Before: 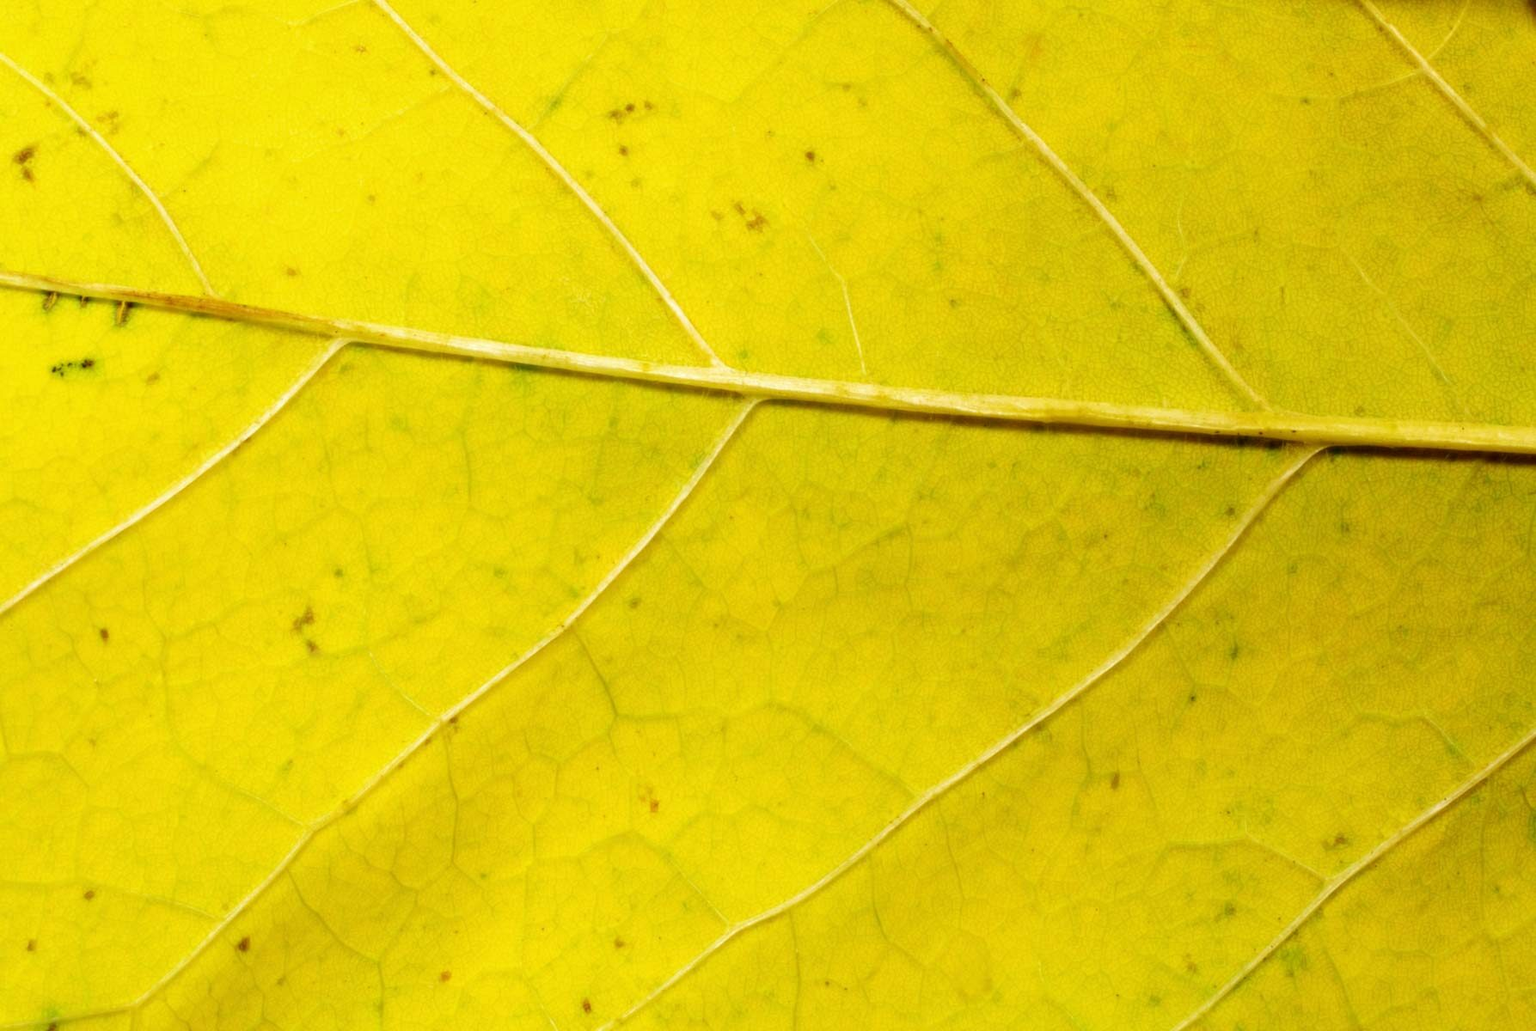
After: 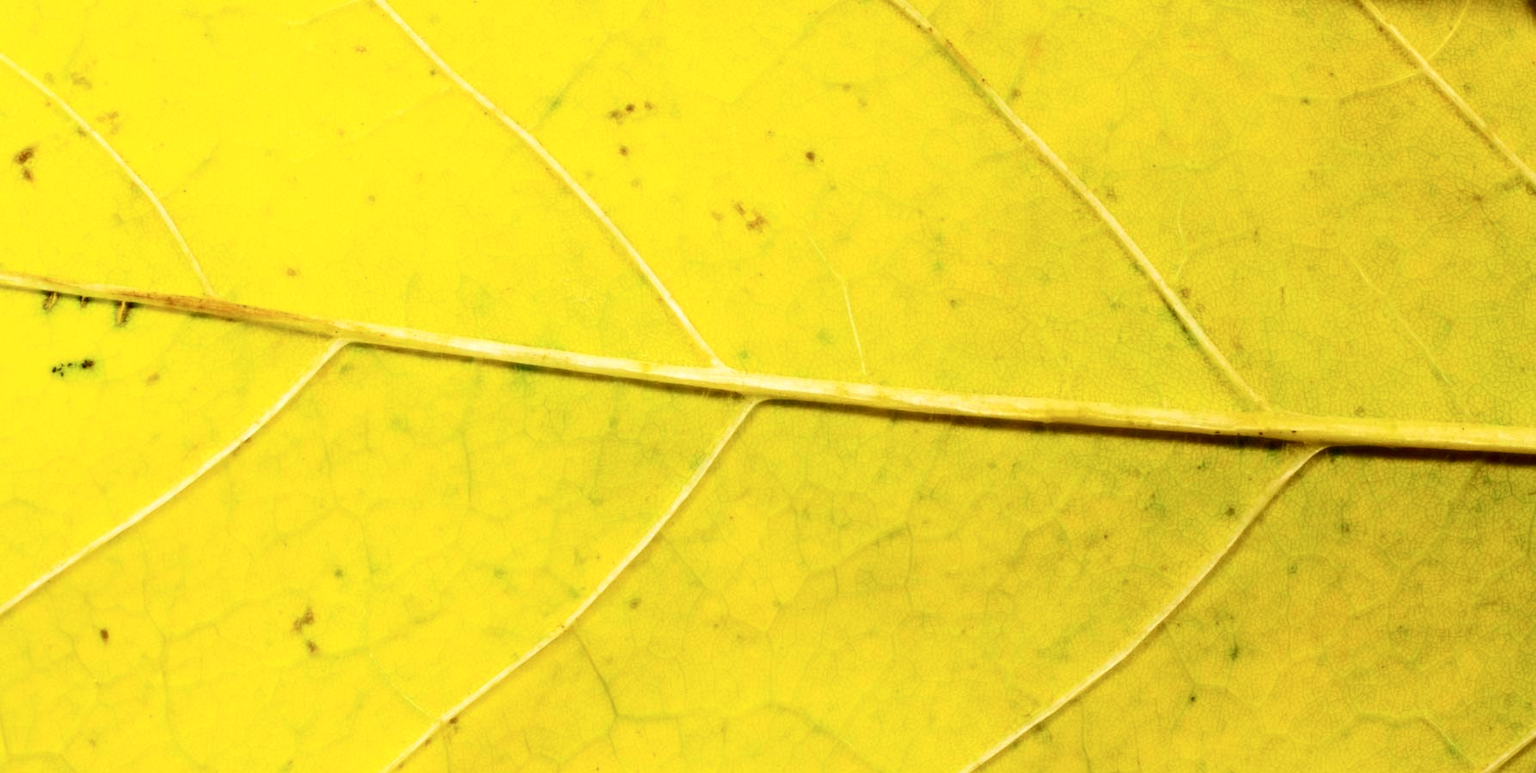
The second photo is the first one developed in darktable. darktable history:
crop: bottom 24.986%
contrast brightness saturation: contrast 0.224
